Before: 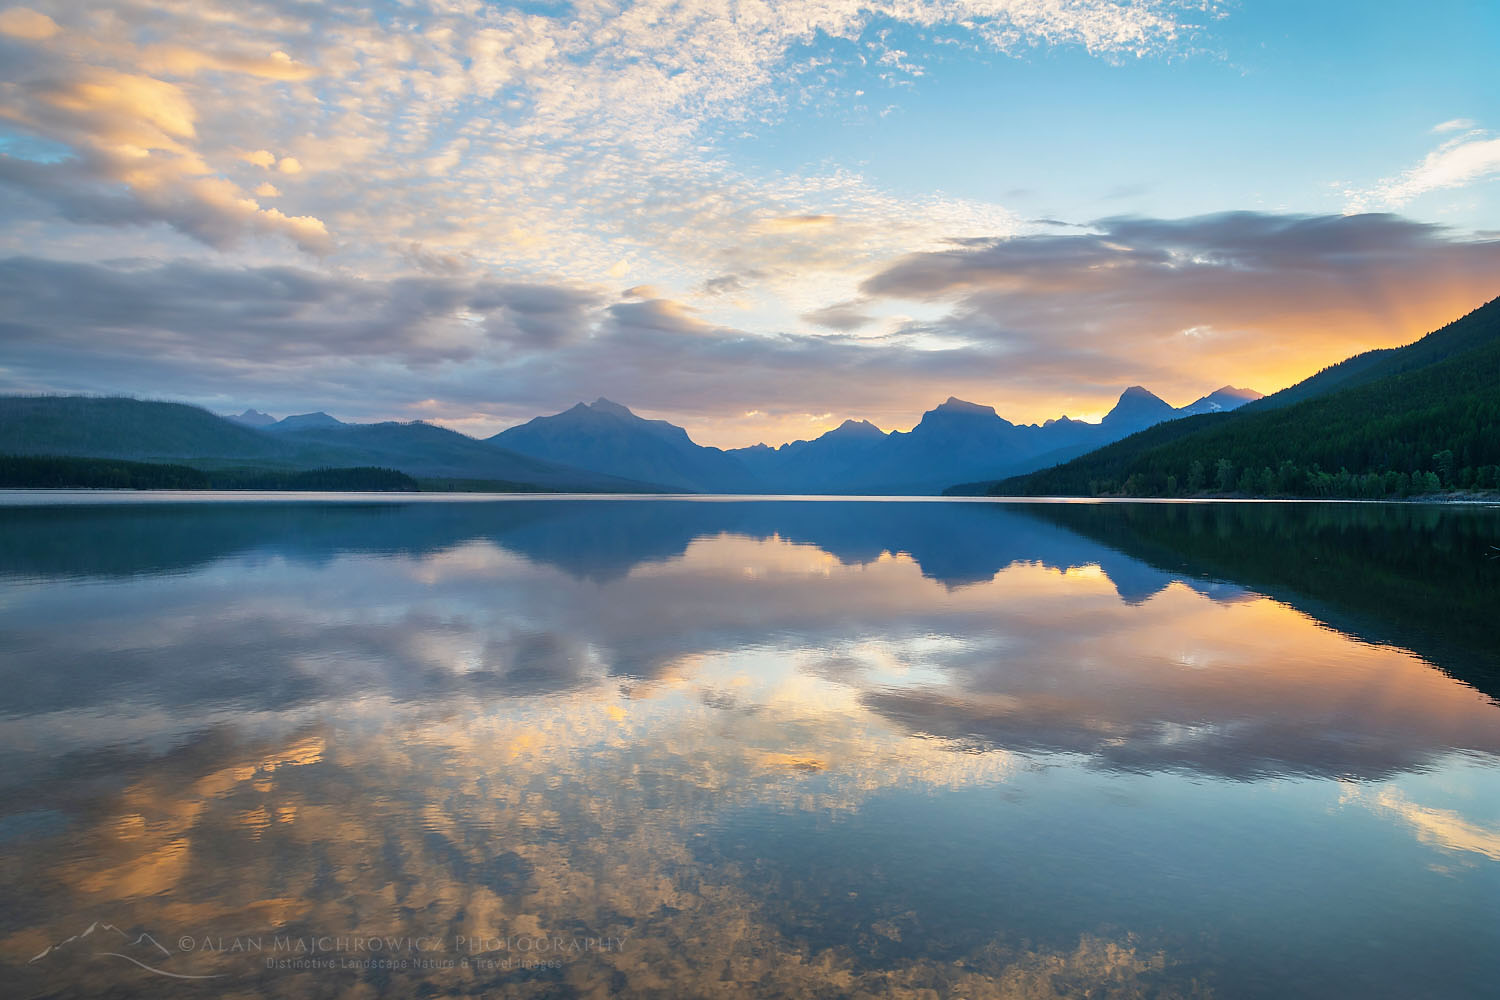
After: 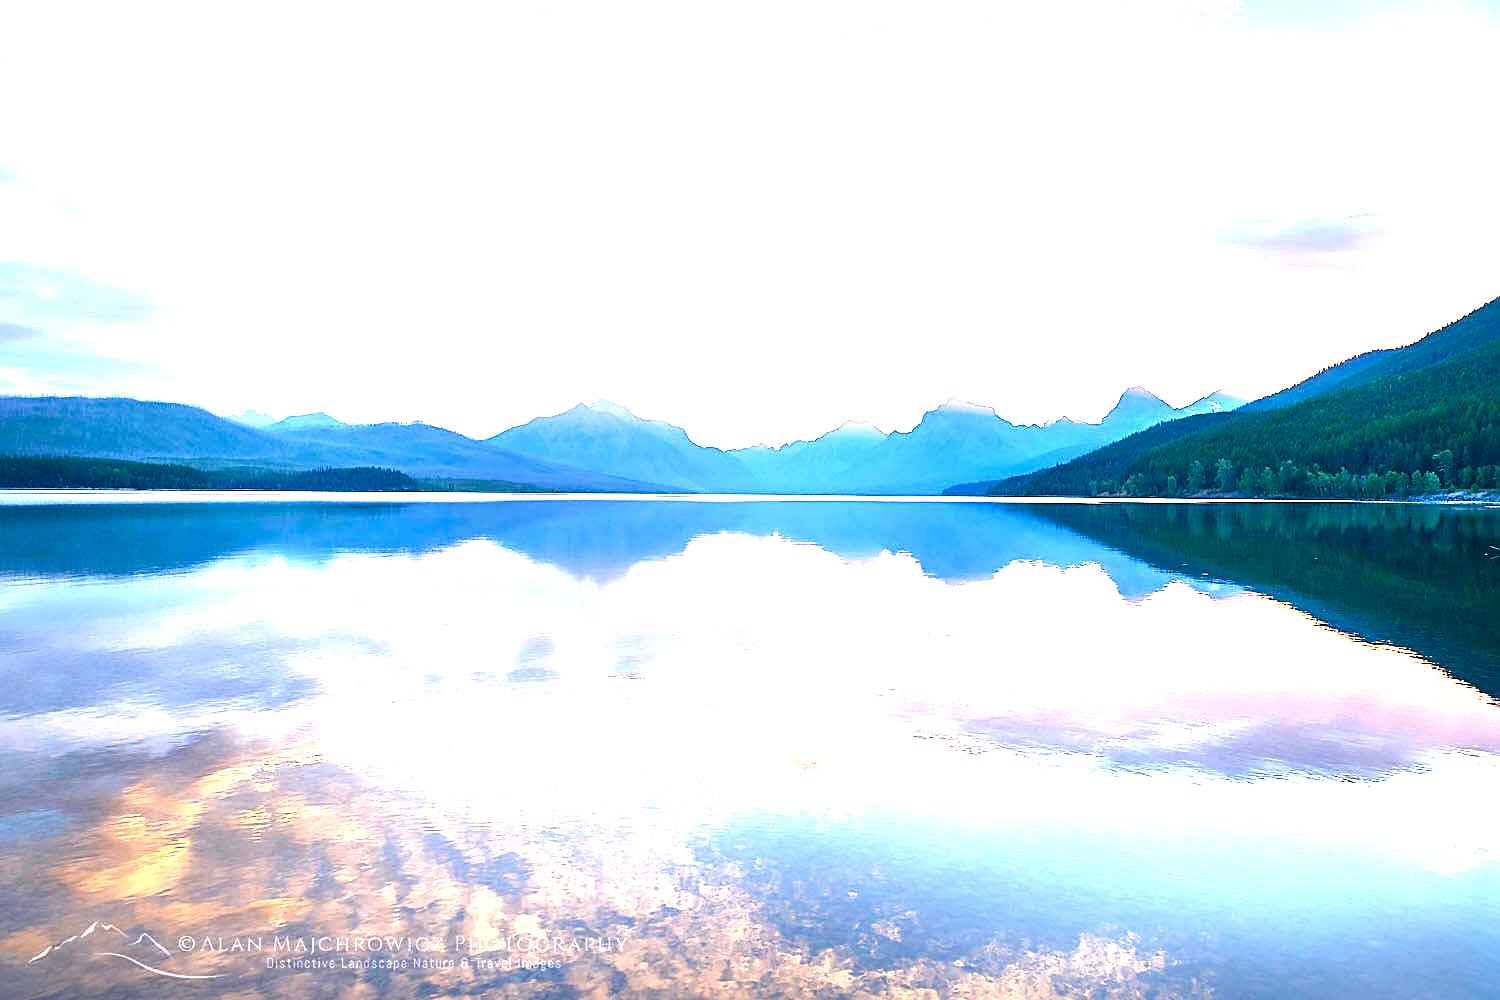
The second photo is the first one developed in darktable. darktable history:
exposure: black level correction 0, exposure 1.975 EV, compensate exposure bias true, compensate highlight preservation false
color balance rgb: shadows lift › chroma 4.21%, shadows lift › hue 252.22°, highlights gain › chroma 1.36%, highlights gain › hue 50.24°, perceptual saturation grading › mid-tones 6.33%, perceptual saturation grading › shadows 72.44%, perceptual brilliance grading › highlights 11.59%, contrast 5.05%
sharpen: on, module defaults
white balance: red 0.967, blue 1.119, emerald 0.756
color correction: highlights a* 3.12, highlights b* -1.55, shadows a* -0.101, shadows b* 2.52, saturation 0.98
tone equalizer: on, module defaults
